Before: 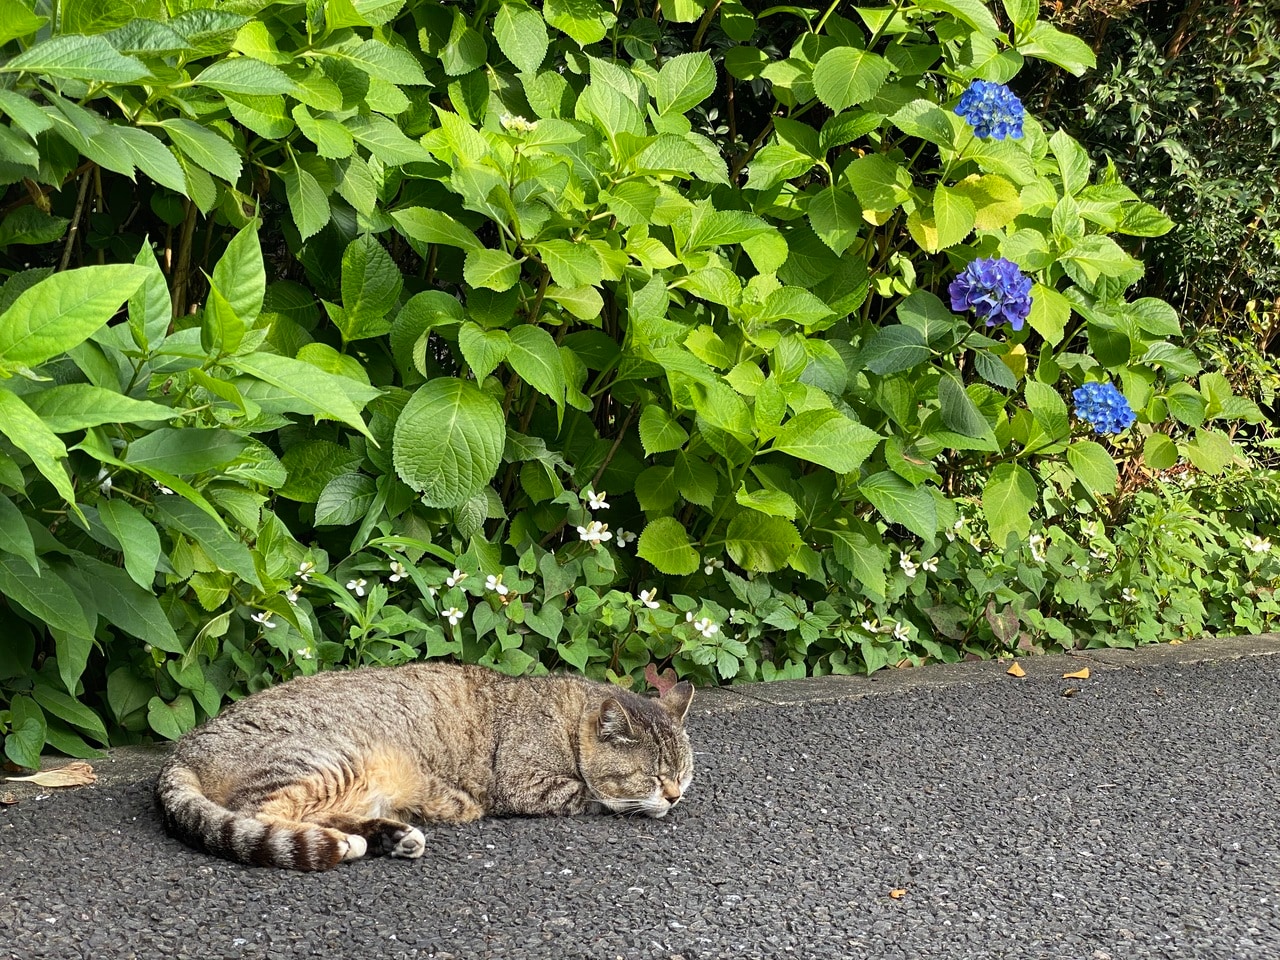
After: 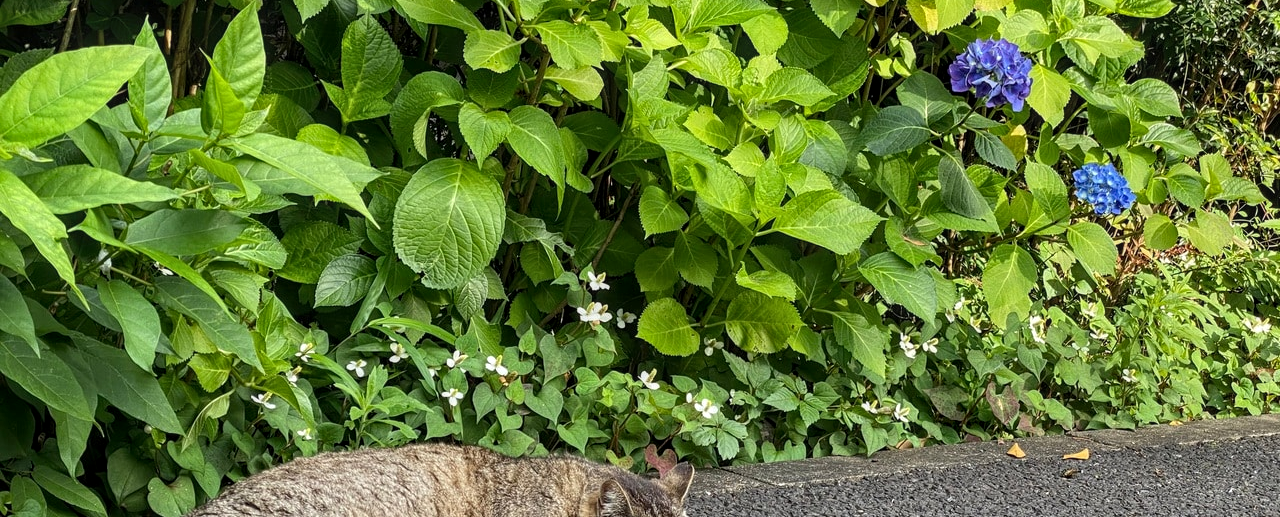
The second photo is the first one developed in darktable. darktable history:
crop and rotate: top 22.916%, bottom 23.176%
local contrast: on, module defaults
